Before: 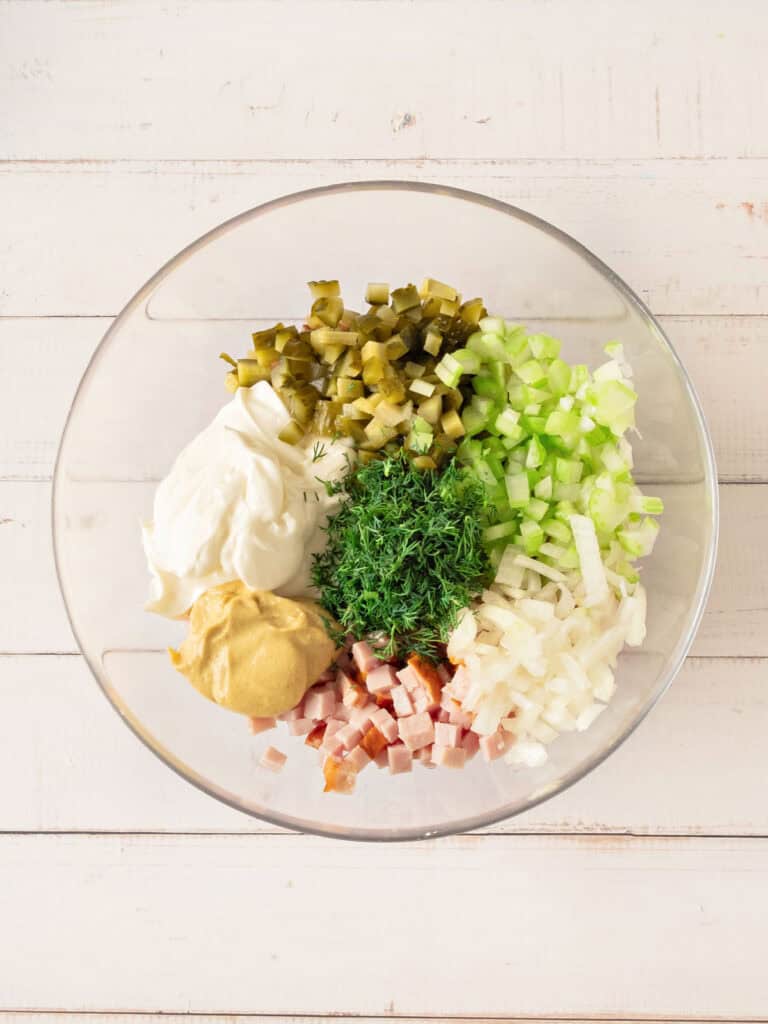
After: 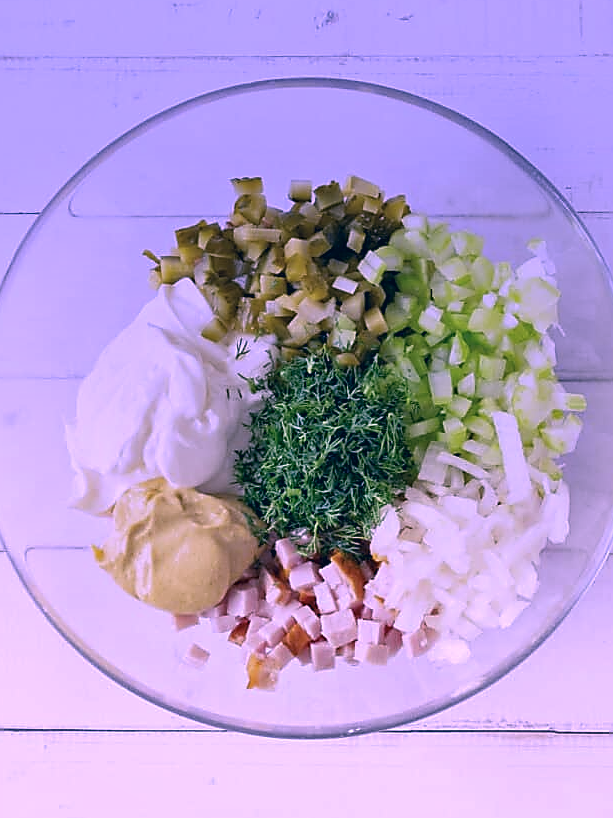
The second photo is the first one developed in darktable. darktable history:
white balance: red 0.98, blue 1.61
contrast brightness saturation: saturation -0.17
crop and rotate: left 10.071%, top 10.071%, right 10.02%, bottom 10.02%
graduated density: hue 238.83°, saturation 50%
levels: levels [0, 0.492, 0.984]
sharpen: radius 1.4, amount 1.25, threshold 0.7
shadows and highlights: radius 121.13, shadows 21.4, white point adjustment -9.72, highlights -14.39, soften with gaussian
color correction: highlights a* 10.32, highlights b* 14.66, shadows a* -9.59, shadows b* -15.02
